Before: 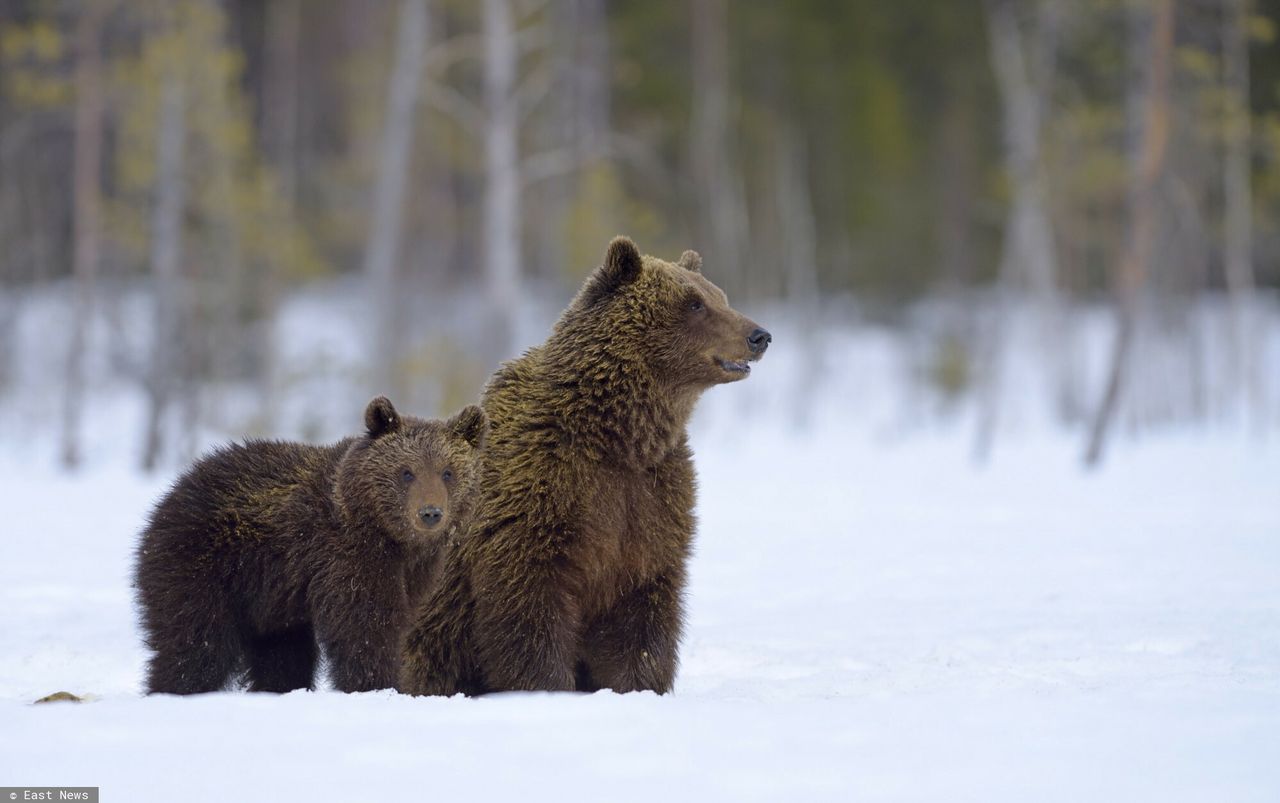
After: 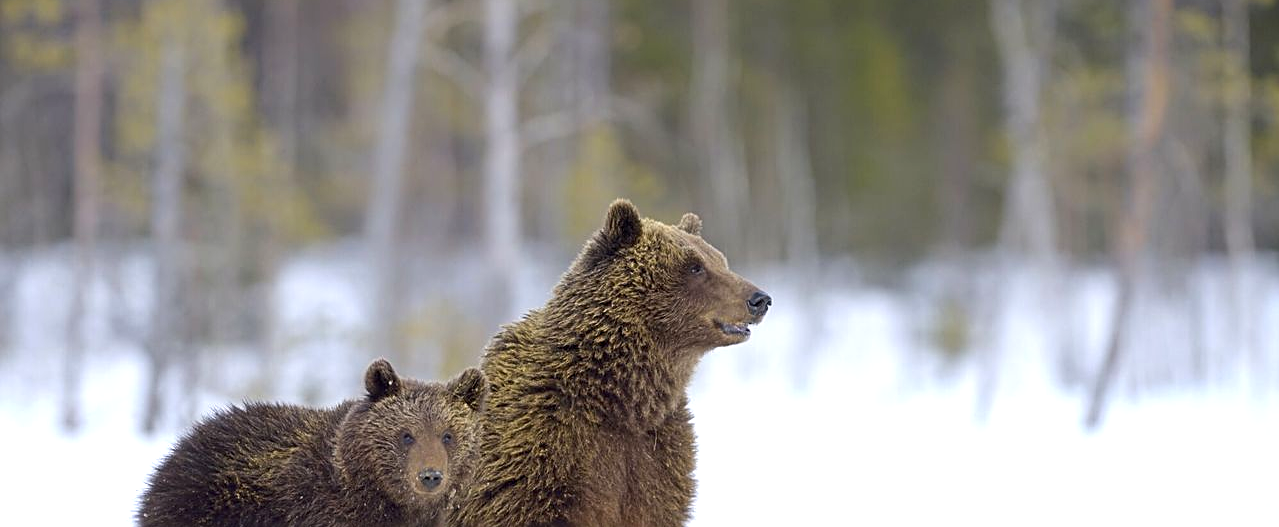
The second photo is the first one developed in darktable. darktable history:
exposure: exposure 0.566 EV, compensate highlight preservation false
sharpen: on, module defaults
crop and rotate: top 4.848%, bottom 29.503%
